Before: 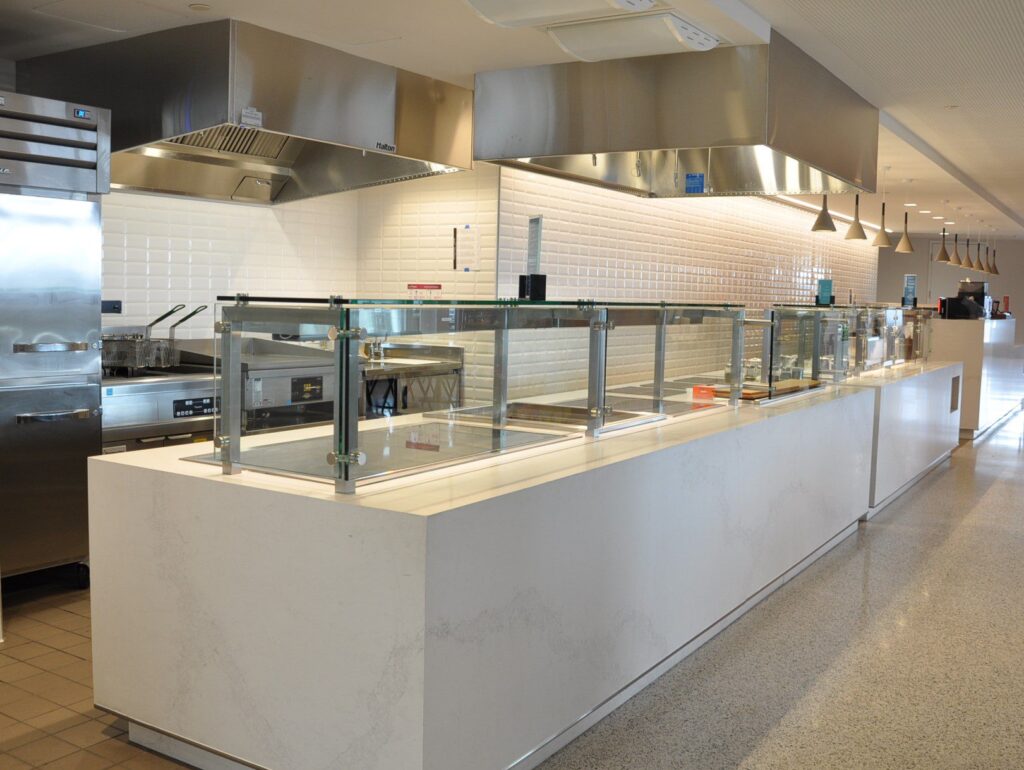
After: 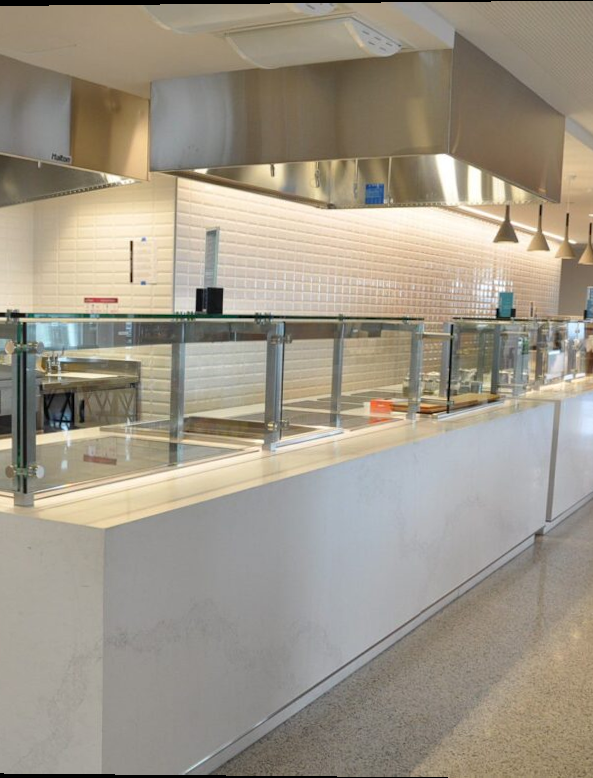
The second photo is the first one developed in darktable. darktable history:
crop: left 31.458%, top 0%, right 11.876%
rotate and perspective: lens shift (vertical) 0.048, lens shift (horizontal) -0.024, automatic cropping off
